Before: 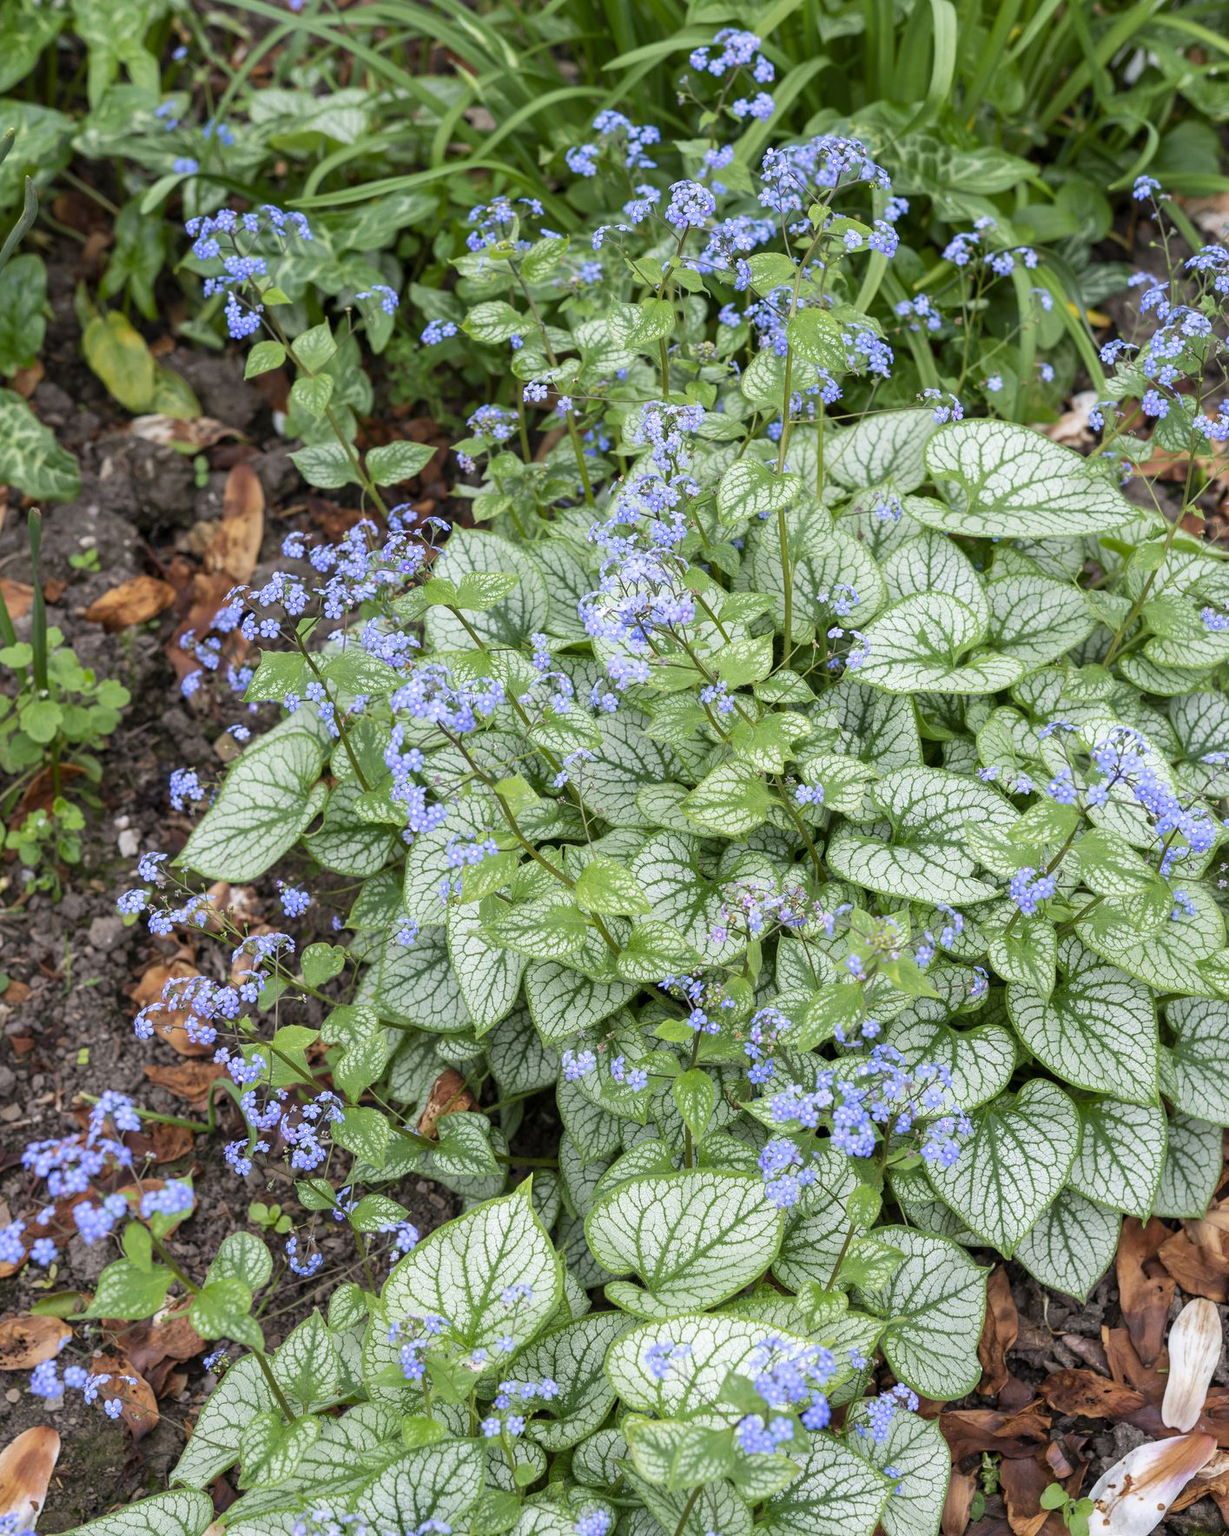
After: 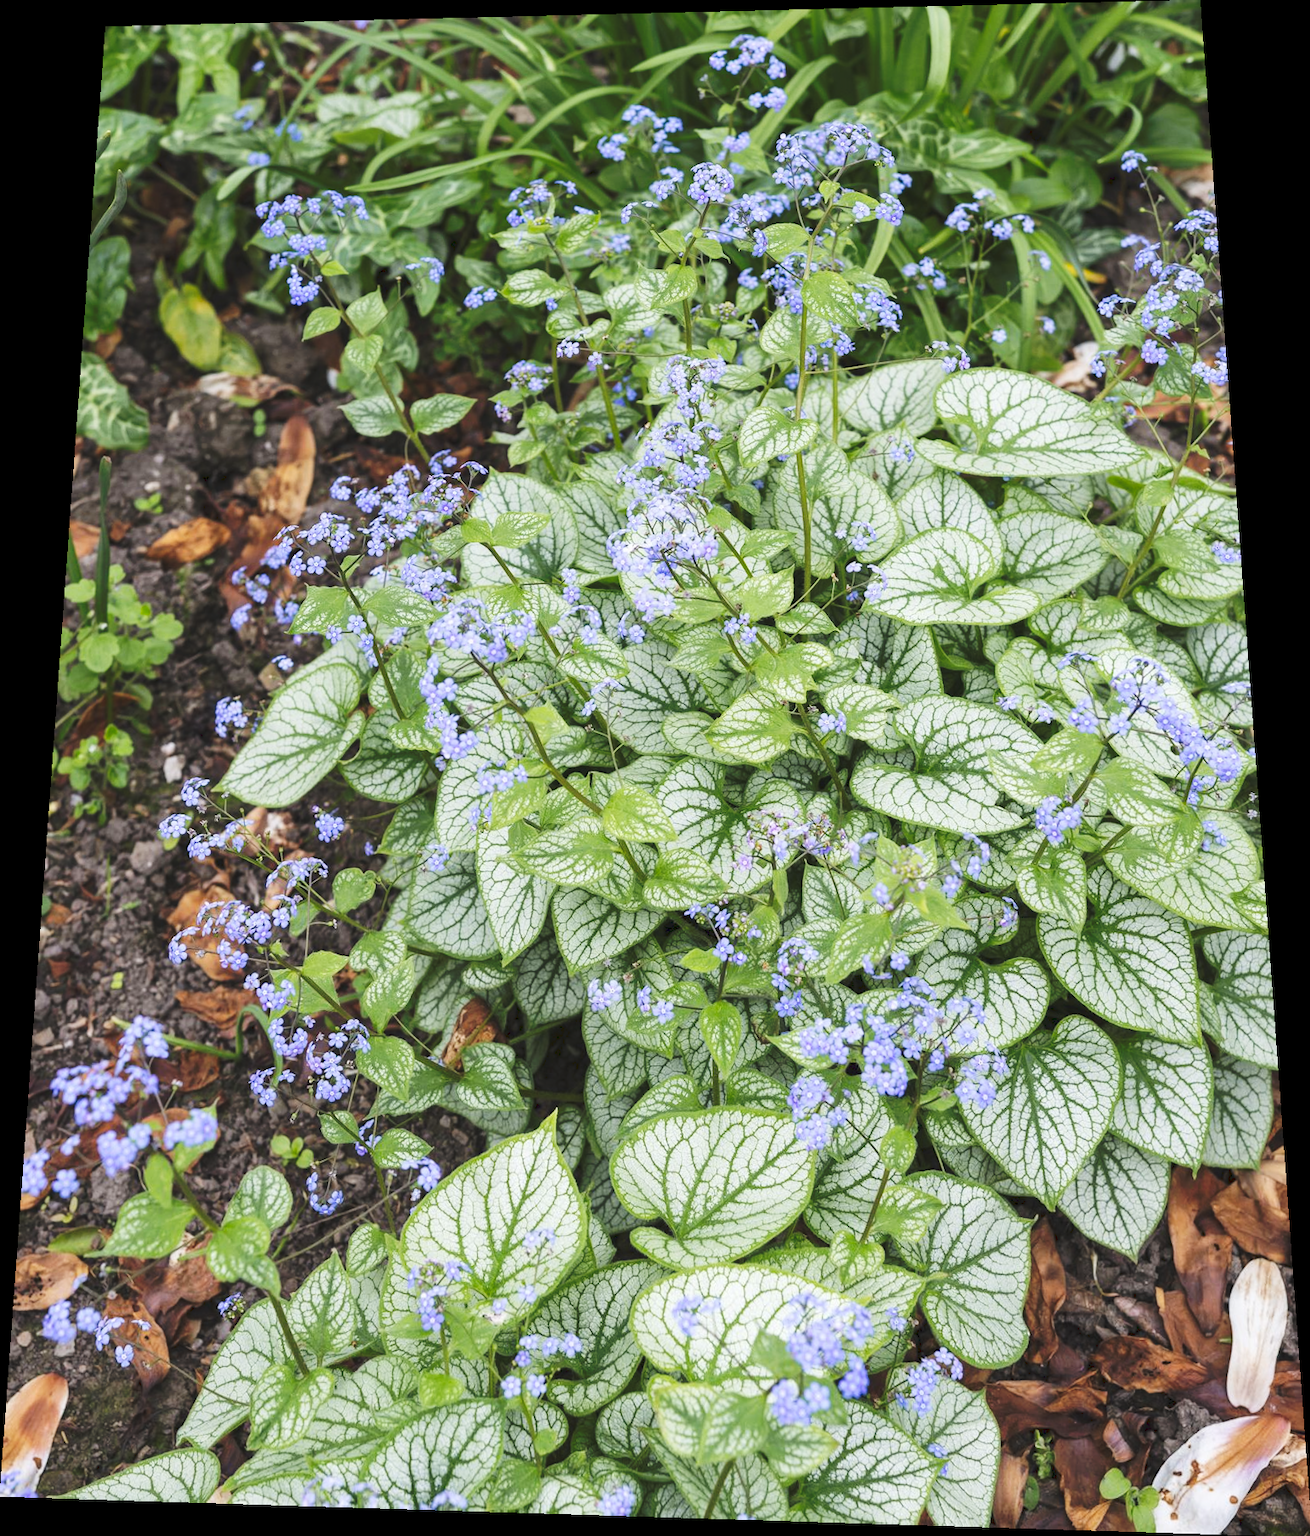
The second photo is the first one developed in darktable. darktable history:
rotate and perspective: rotation 0.128°, lens shift (vertical) -0.181, lens shift (horizontal) -0.044, shear 0.001, automatic cropping off
tone curve: curves: ch0 [(0, 0) (0.003, 0.077) (0.011, 0.089) (0.025, 0.105) (0.044, 0.122) (0.069, 0.134) (0.1, 0.151) (0.136, 0.171) (0.177, 0.198) (0.224, 0.23) (0.277, 0.273) (0.335, 0.343) (0.399, 0.422) (0.468, 0.508) (0.543, 0.601) (0.623, 0.695) (0.709, 0.782) (0.801, 0.866) (0.898, 0.934) (1, 1)], preserve colors none
